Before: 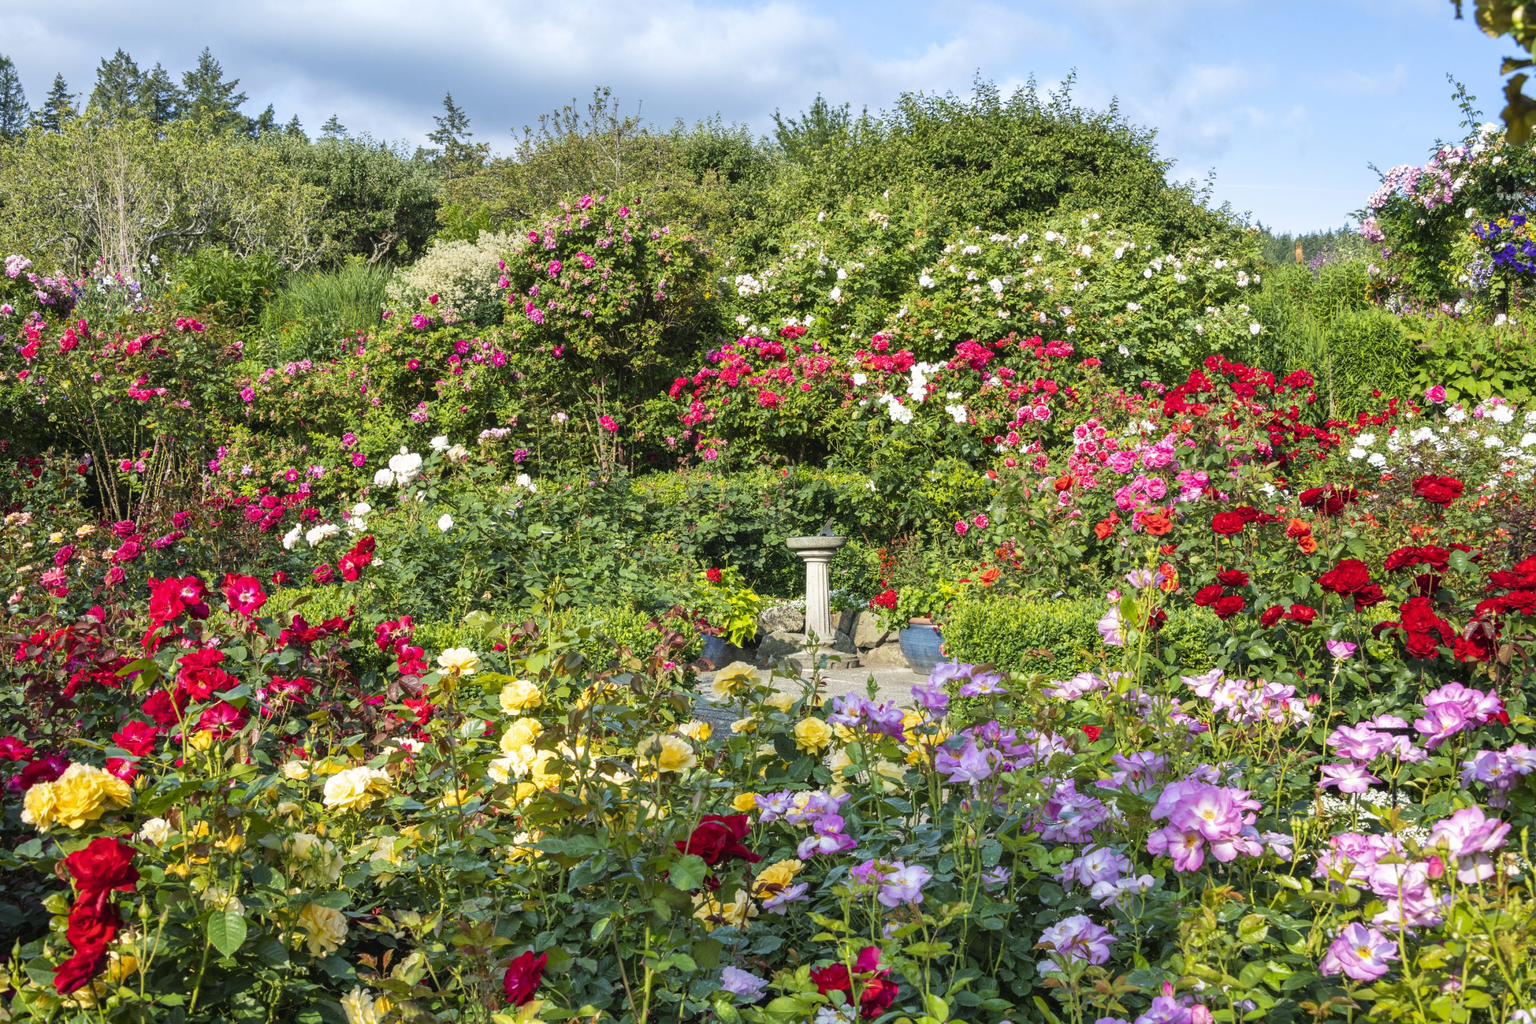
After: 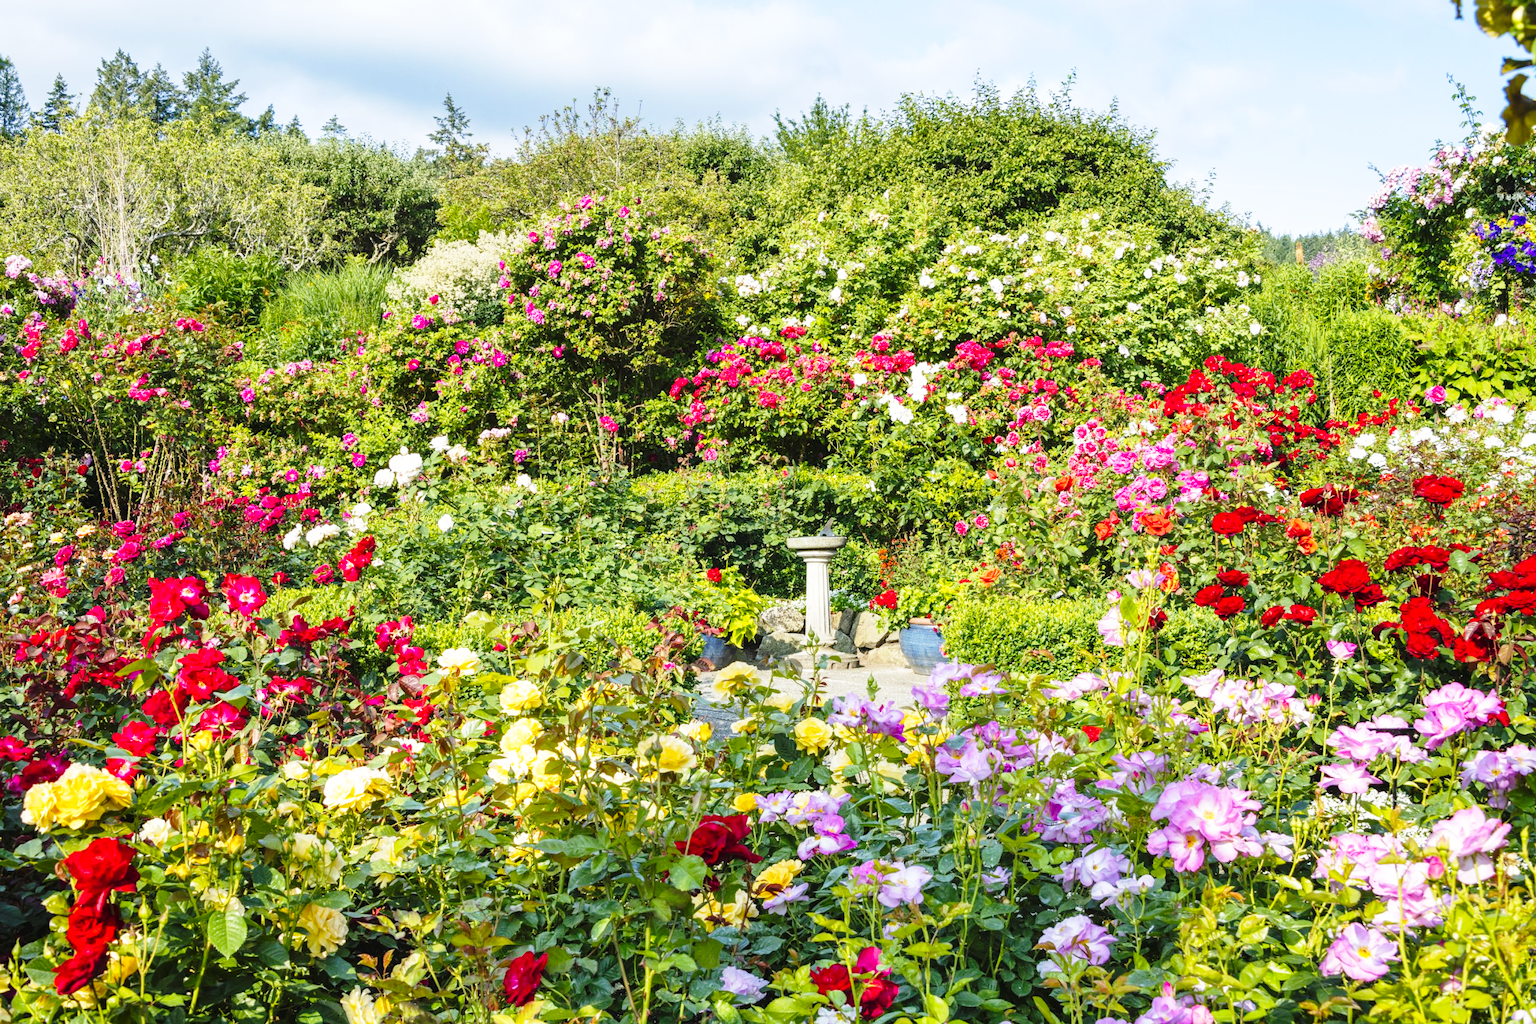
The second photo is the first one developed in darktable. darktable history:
color balance rgb: linear chroma grading › global chroma 8.822%, perceptual saturation grading › global saturation 1.498%, perceptual saturation grading › highlights -3.067%, perceptual saturation grading › mid-tones 4.176%, perceptual saturation grading › shadows 7.263%
base curve: curves: ch0 [(0, 0) (0.028, 0.03) (0.121, 0.232) (0.46, 0.748) (0.859, 0.968) (1, 1)], preserve colors none
